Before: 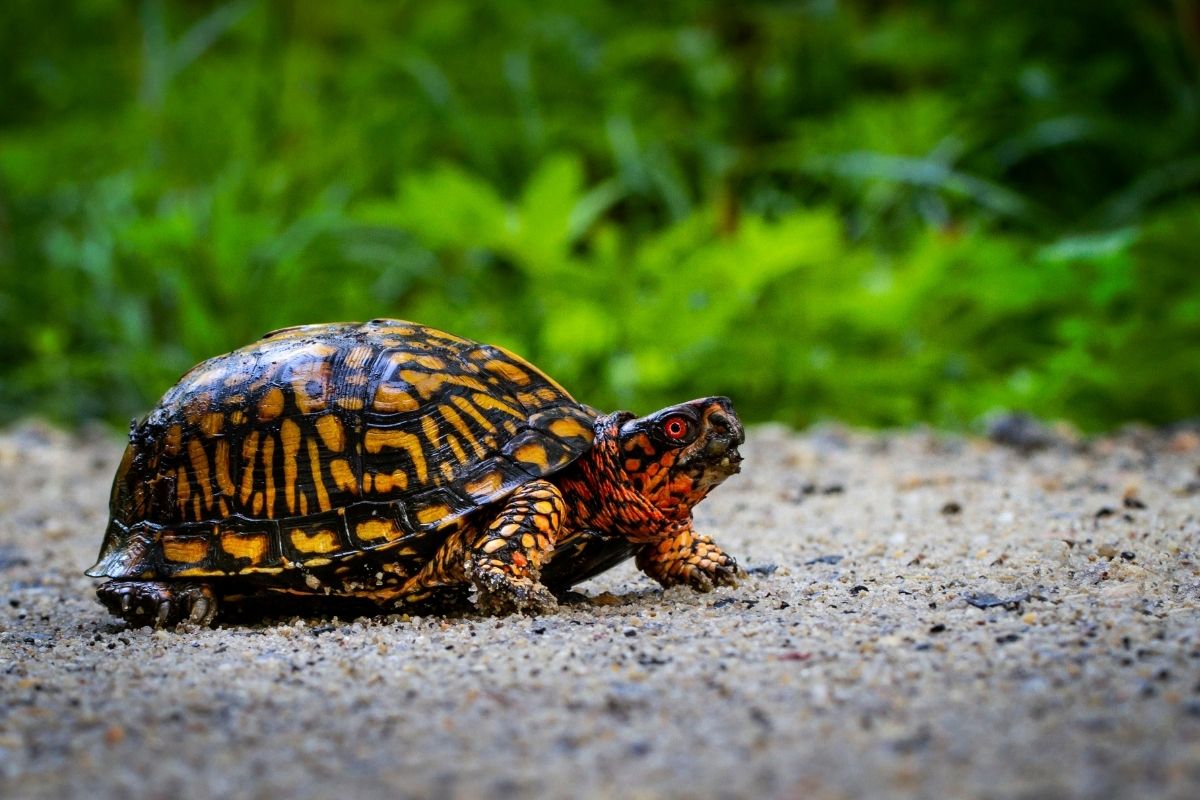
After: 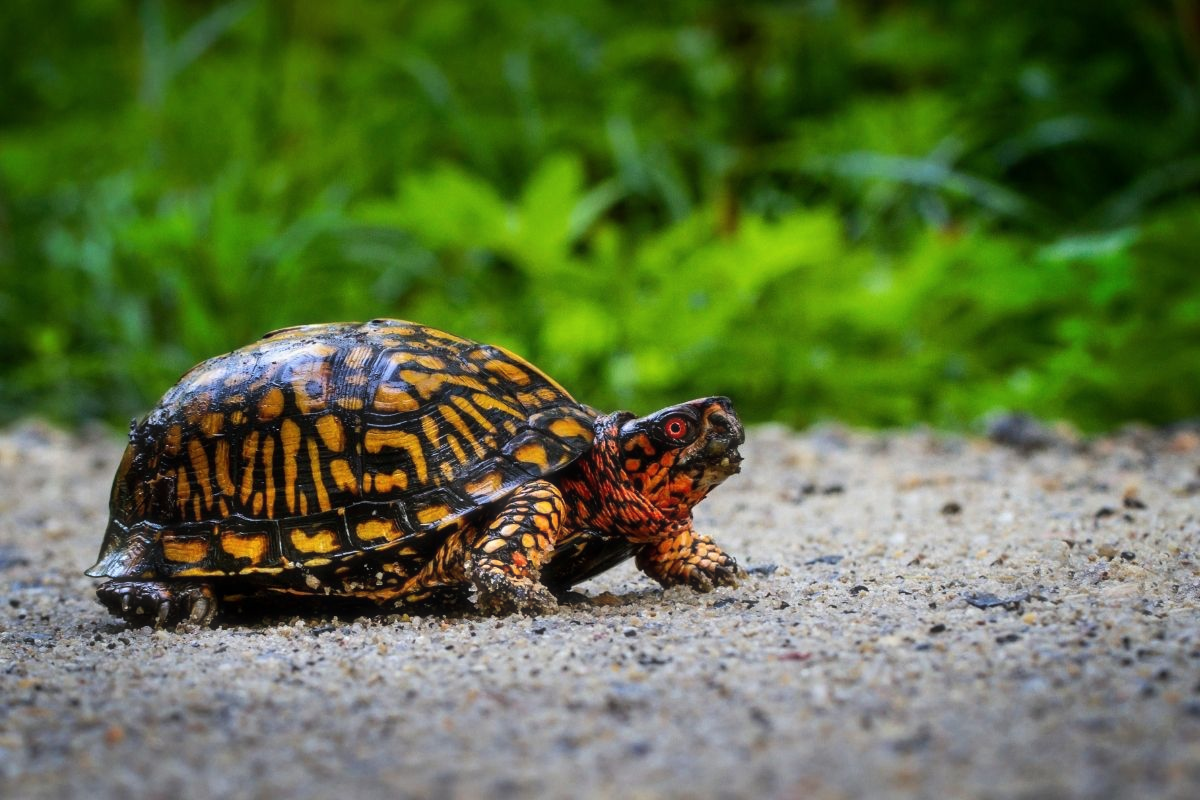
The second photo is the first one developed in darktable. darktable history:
haze removal: strength -0.054, compatibility mode true, adaptive false
